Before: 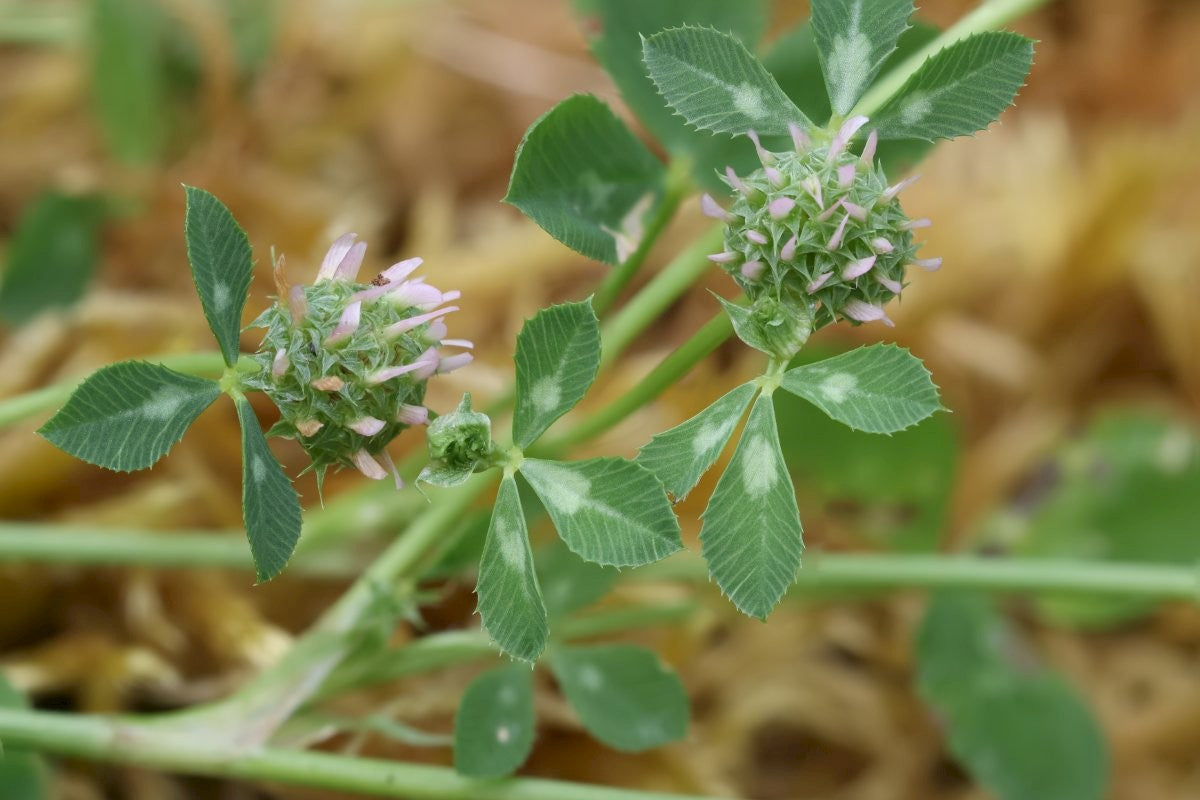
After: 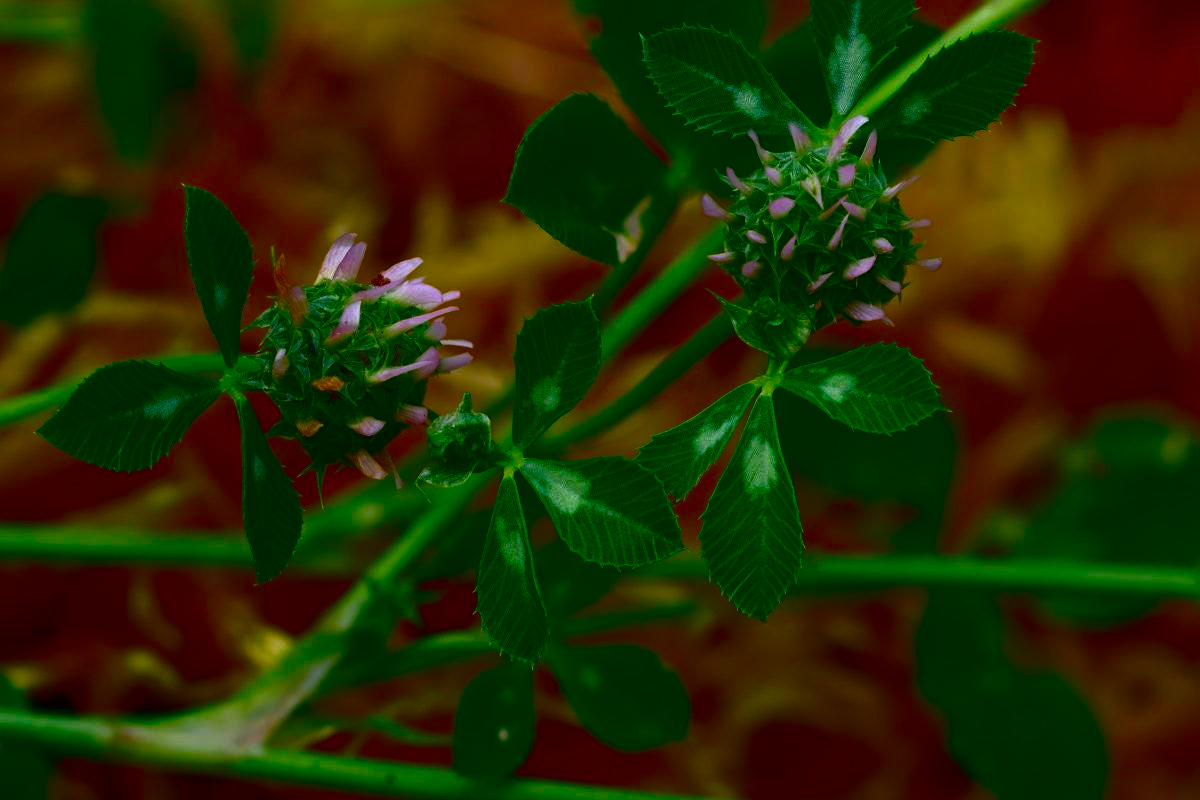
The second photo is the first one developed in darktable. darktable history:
color contrast: green-magenta contrast 1.2, blue-yellow contrast 1.2
contrast brightness saturation: brightness -1, saturation 1
